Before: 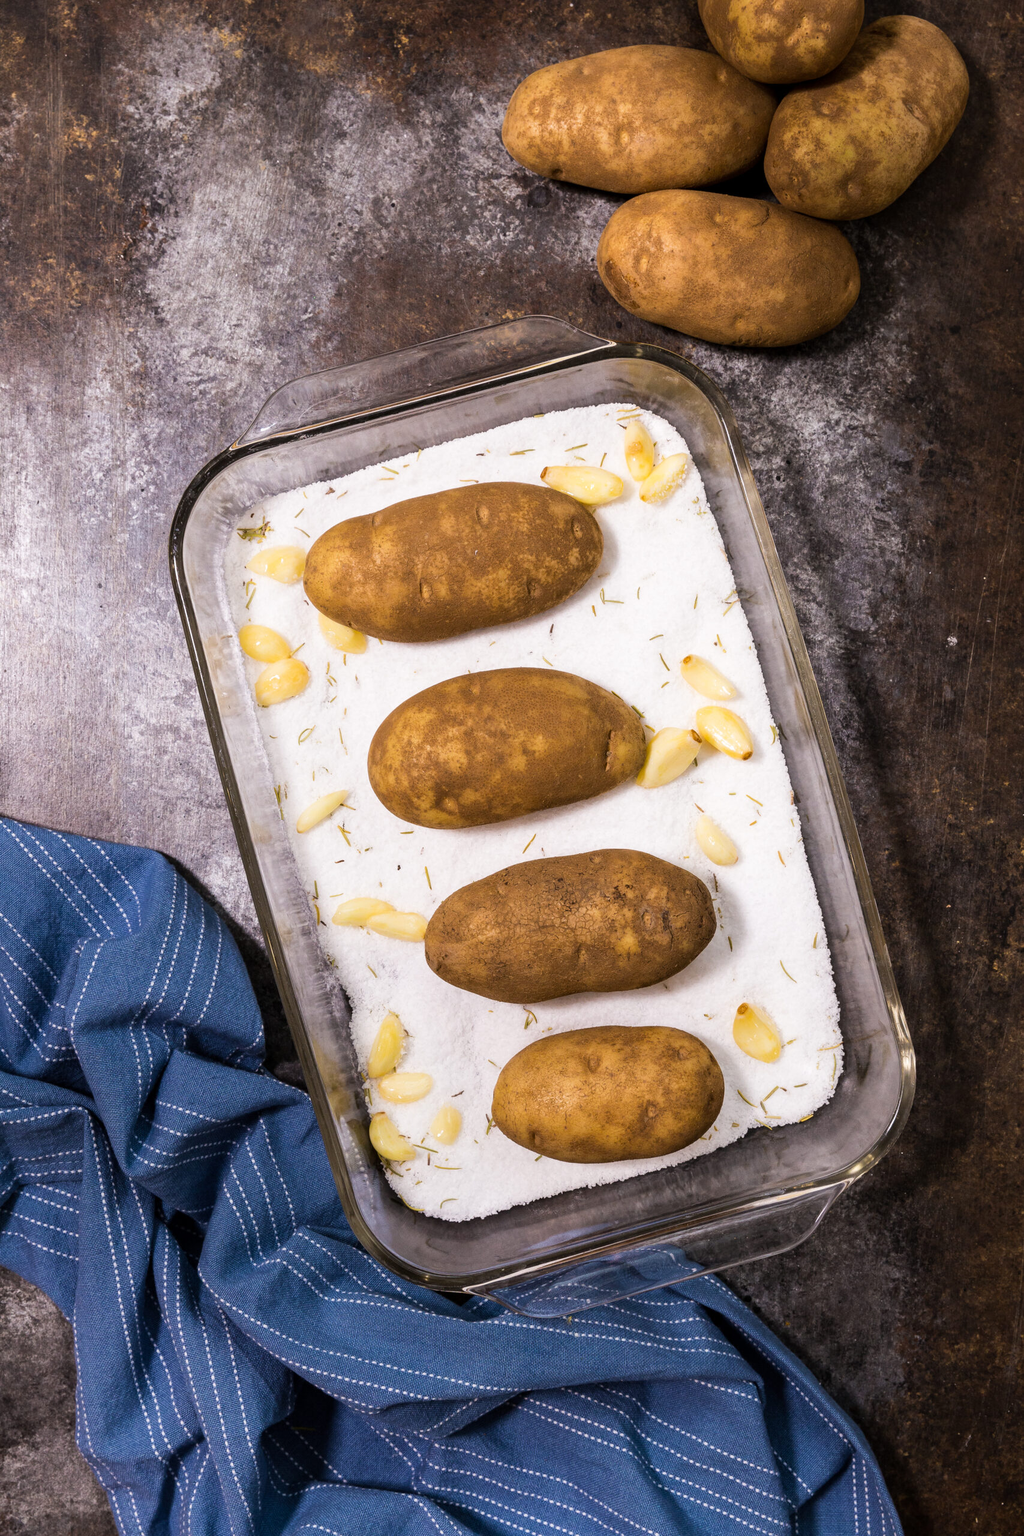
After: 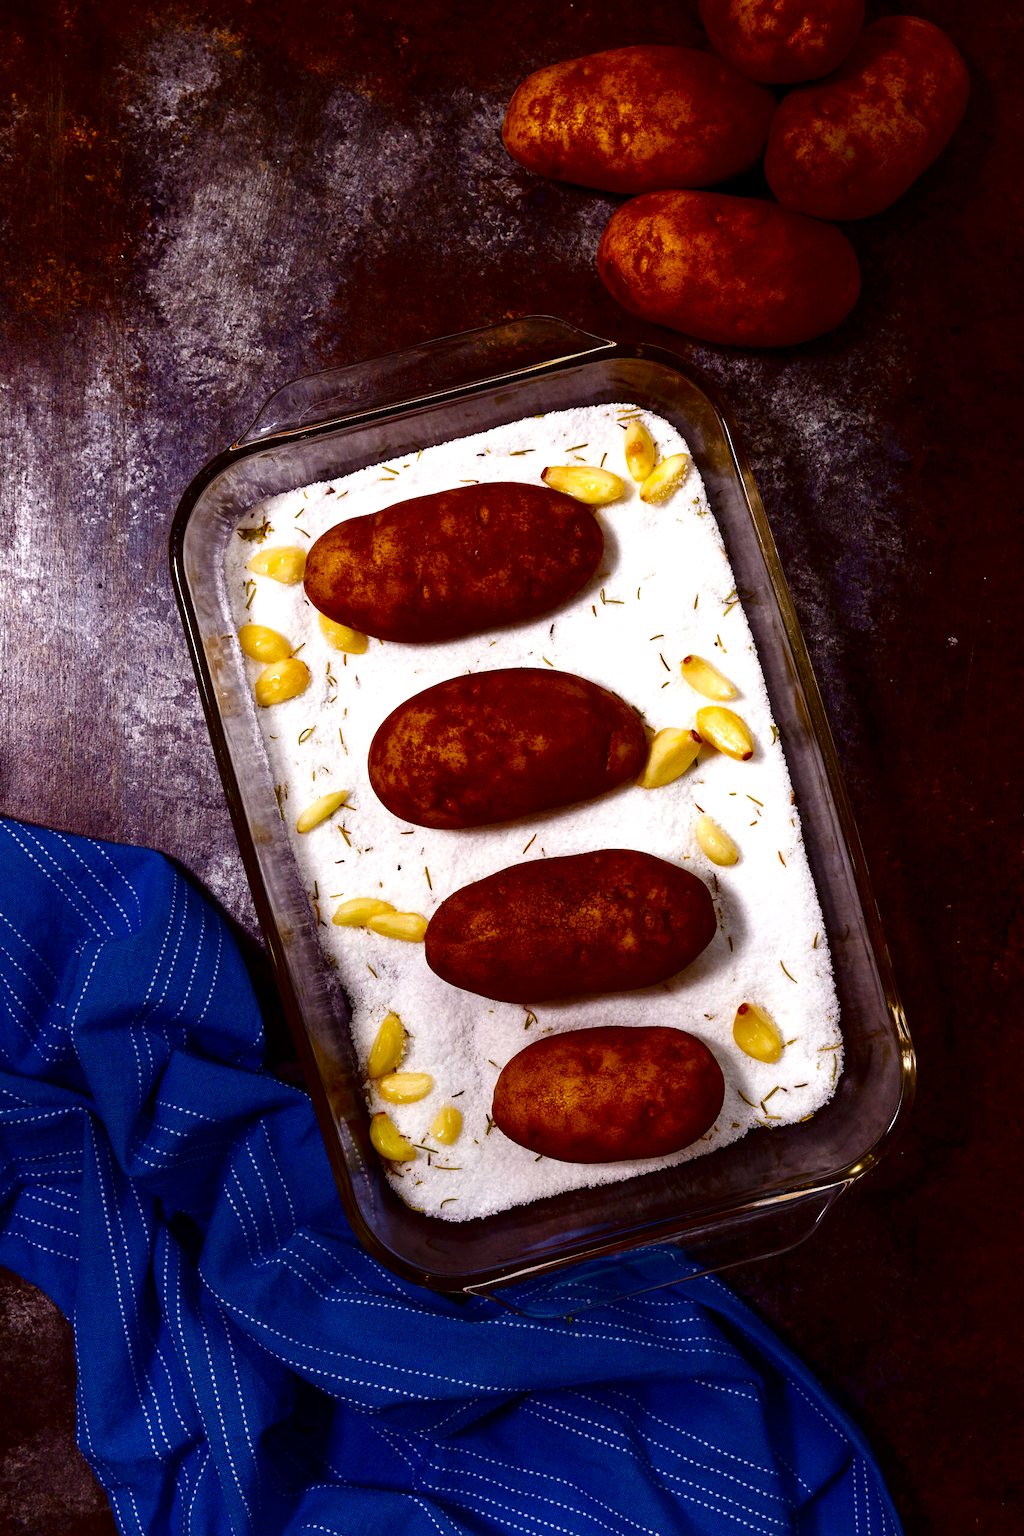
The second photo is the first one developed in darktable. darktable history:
exposure: exposure 0.191 EV, compensate highlight preservation false
contrast brightness saturation: brightness -1, saturation 1
